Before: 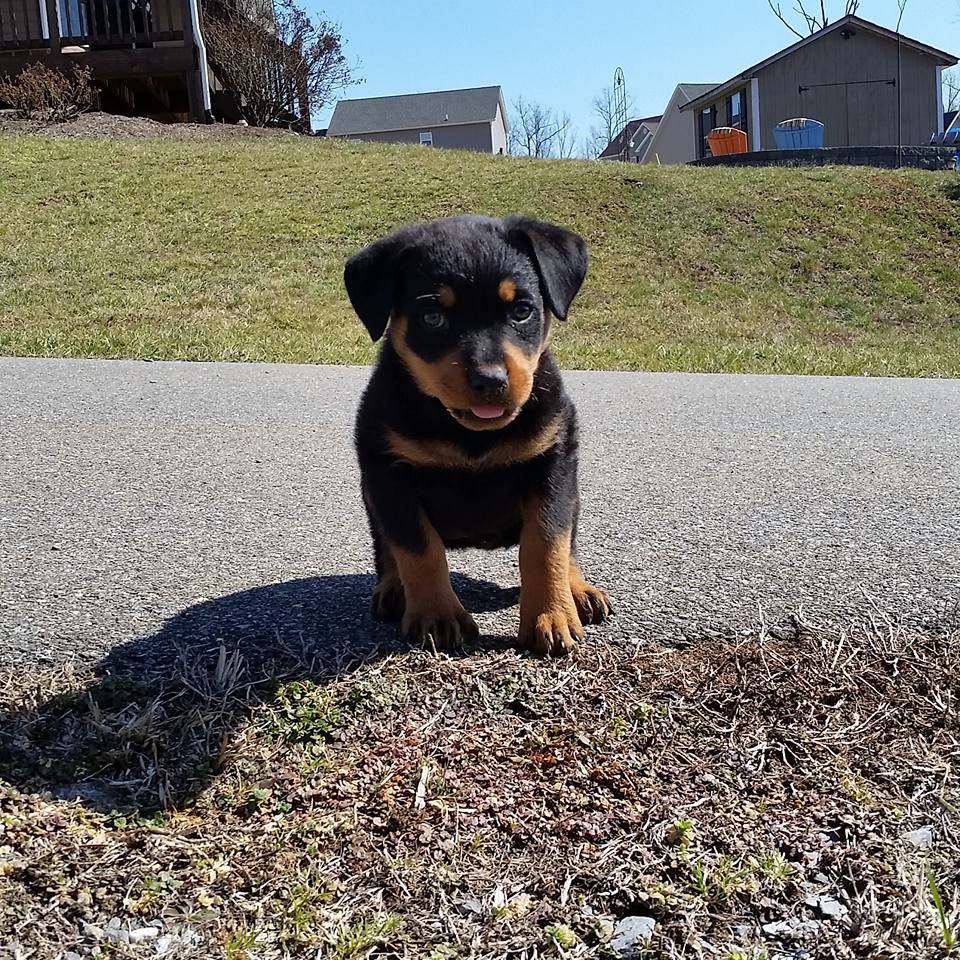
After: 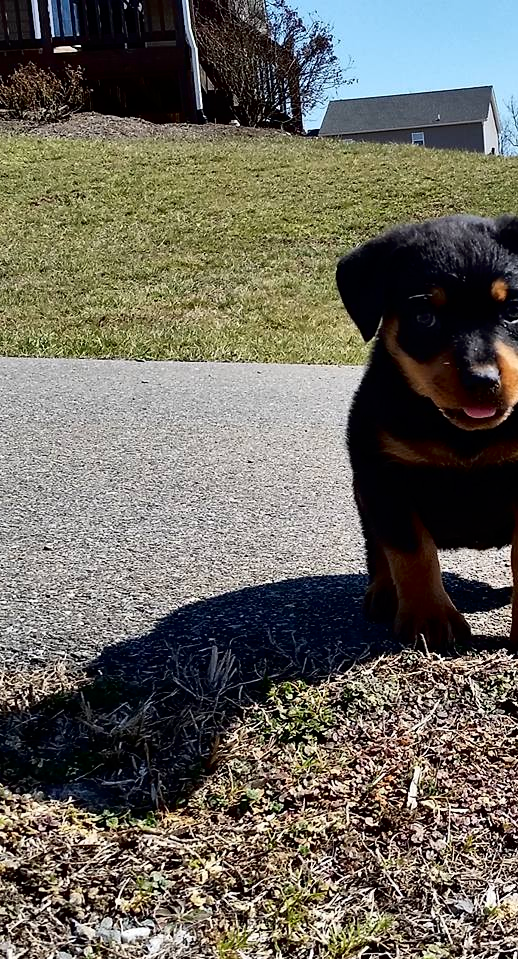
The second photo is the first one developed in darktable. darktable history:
shadows and highlights: low approximation 0.01, soften with gaussian
contrast brightness saturation: brightness -0.087
tone curve: curves: ch0 [(0, 0) (0.118, 0.034) (0.182, 0.124) (0.265, 0.214) (0.504, 0.508) (0.783, 0.825) (1, 1)], color space Lab, independent channels, preserve colors none
crop: left 0.877%, right 45.147%, bottom 0.091%
